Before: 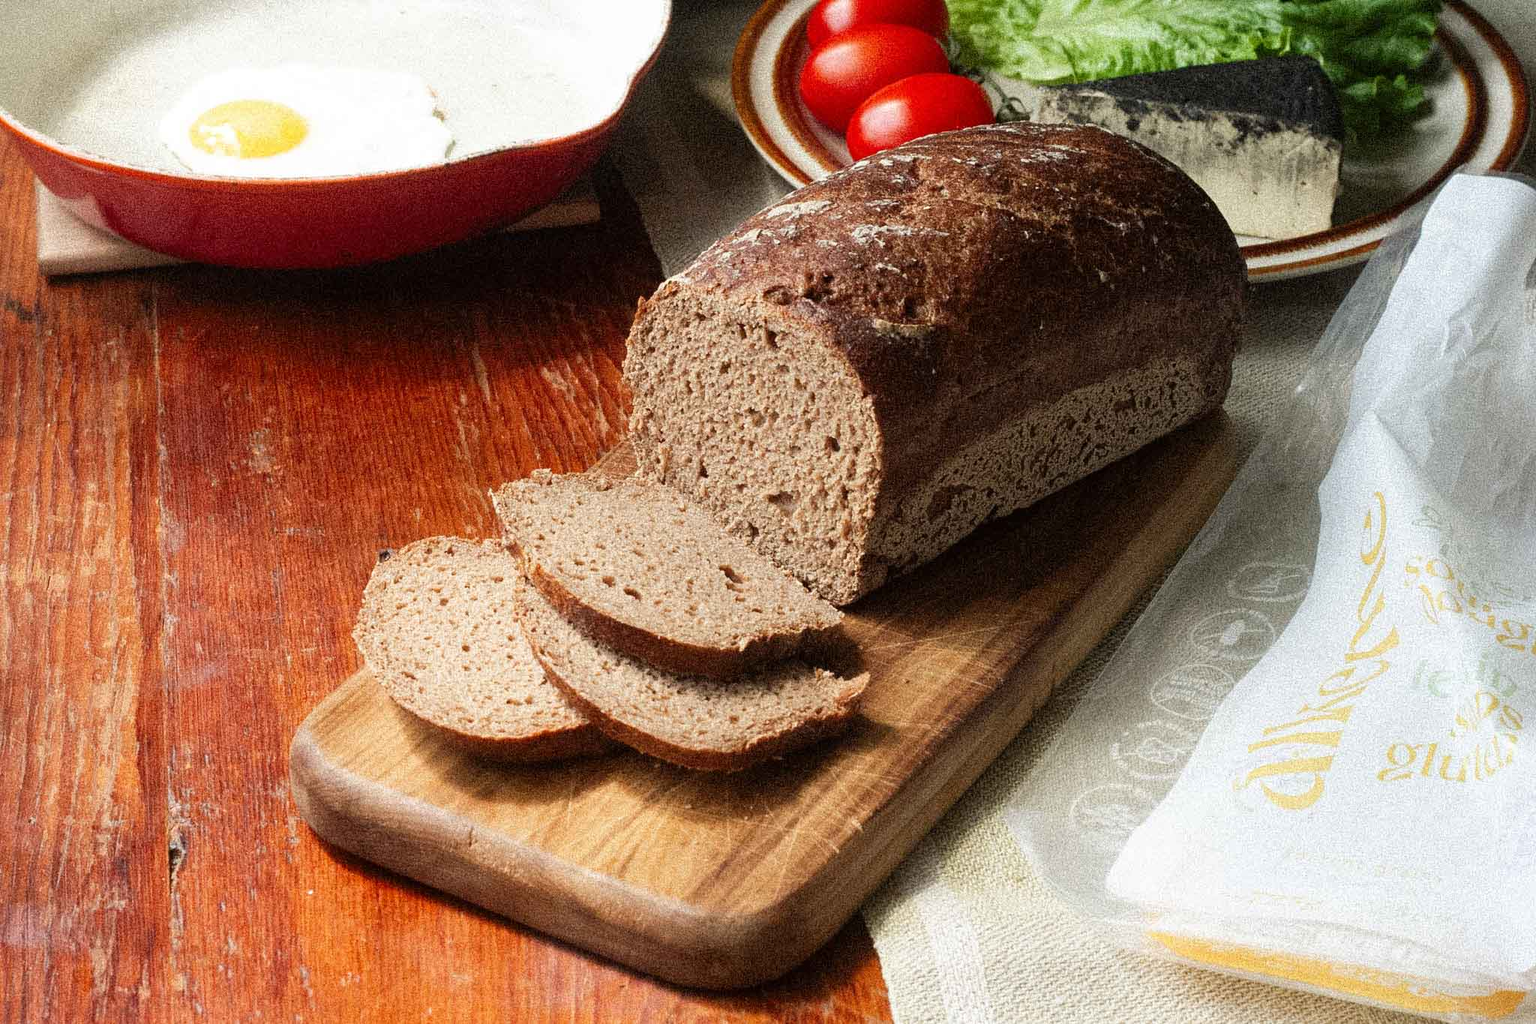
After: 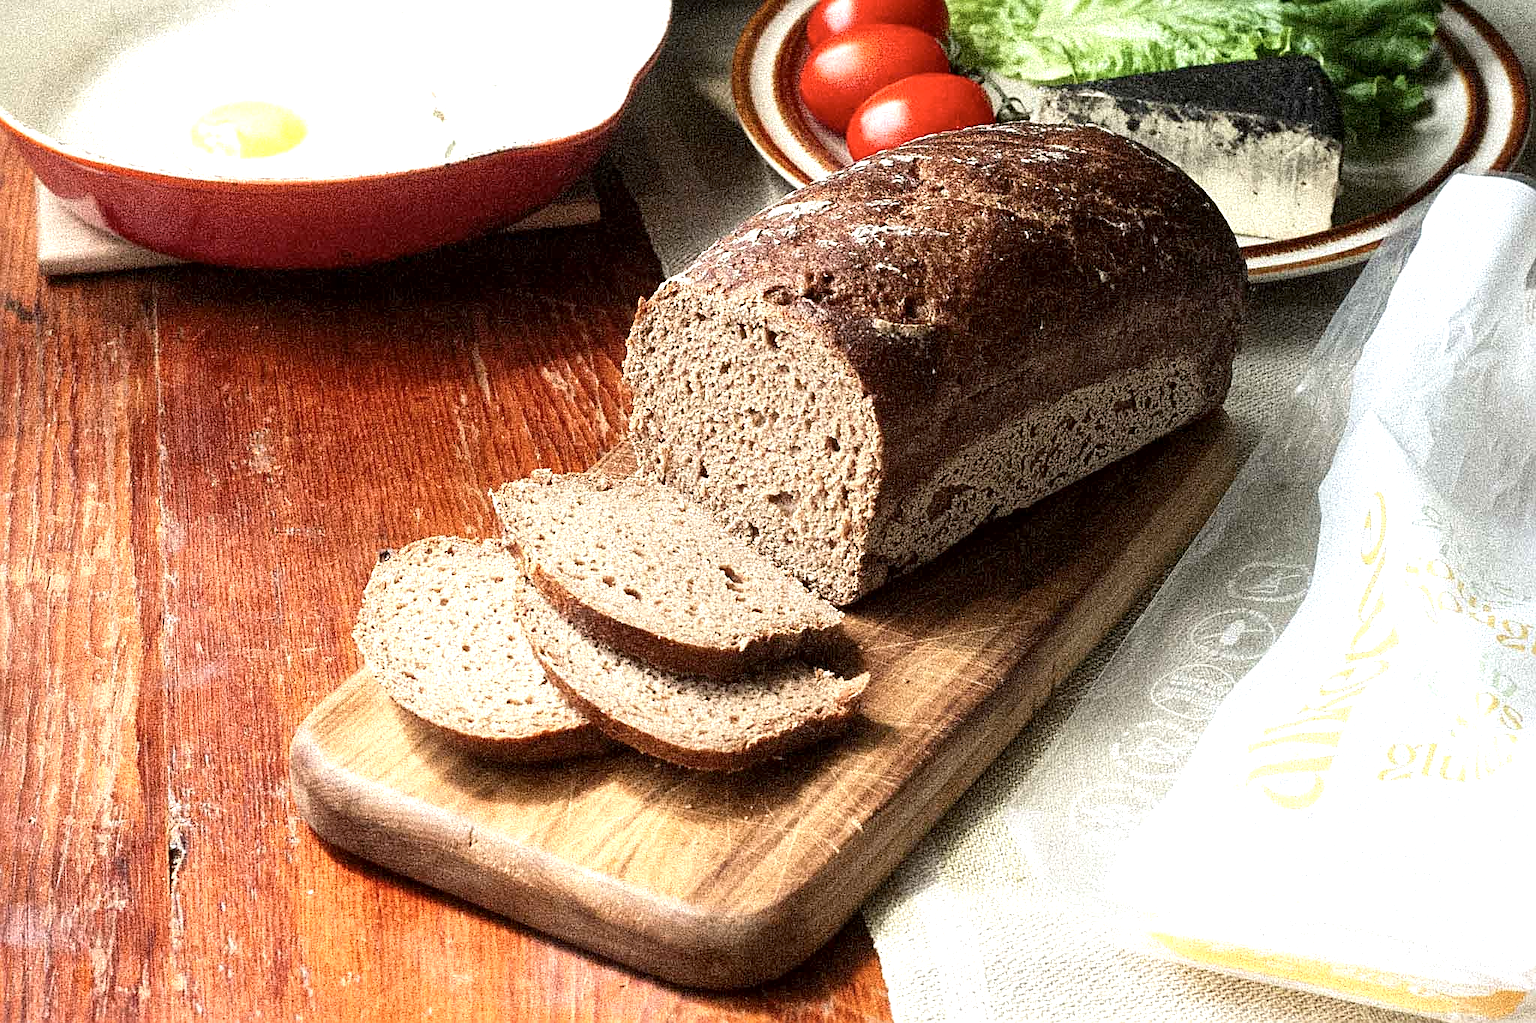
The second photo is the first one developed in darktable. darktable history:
contrast brightness saturation: contrast 0.11, saturation -0.17
local contrast: mode bilateral grid, contrast 20, coarseness 50, detail 120%, midtone range 0.2
sharpen: on, module defaults
exposure: black level correction 0.001, exposure 0.675 EV, compensate highlight preservation false
